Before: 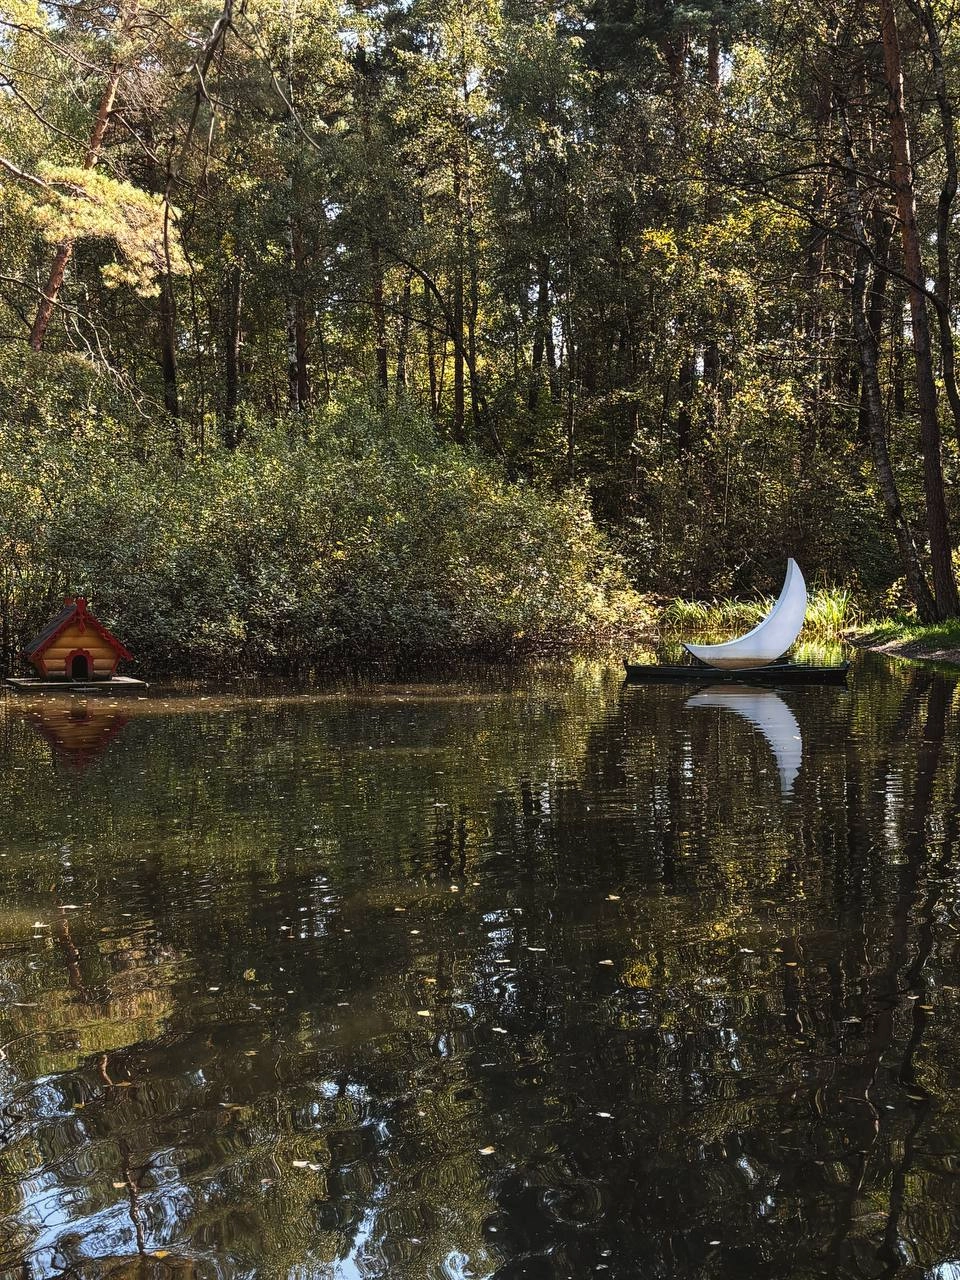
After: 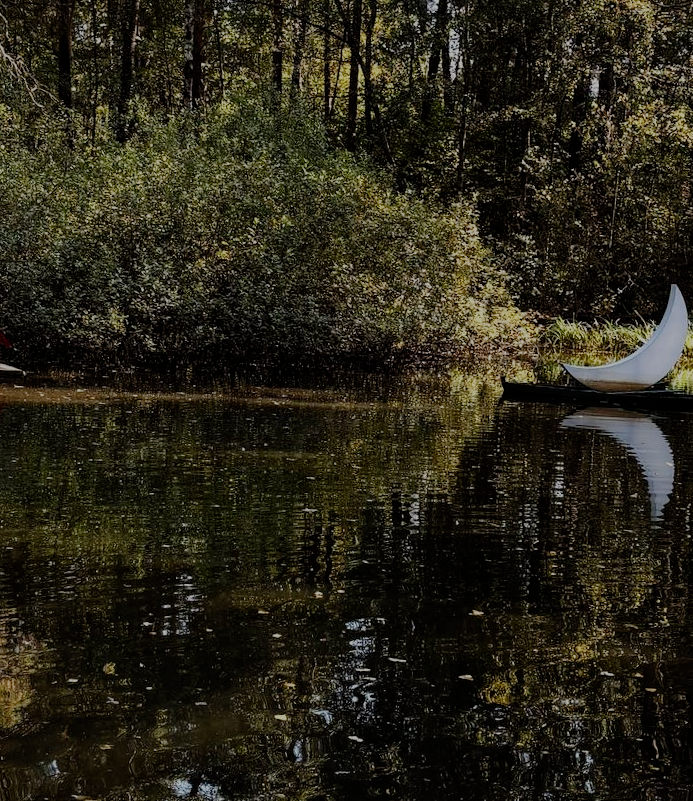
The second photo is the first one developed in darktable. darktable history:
filmic rgb: middle gray luminance 30%, black relative exposure -9 EV, white relative exposure 7 EV, threshold 6 EV, target black luminance 0%, hardness 2.94, latitude 2.04%, contrast 0.963, highlights saturation mix 5%, shadows ↔ highlights balance 12.16%, add noise in highlights 0, preserve chrominance no, color science v3 (2019), use custom middle-gray values true, iterations of high-quality reconstruction 0, contrast in highlights soft, enable highlight reconstruction true
crop and rotate: angle -3.37°, left 9.79%, top 20.73%, right 12.42%, bottom 11.82%
